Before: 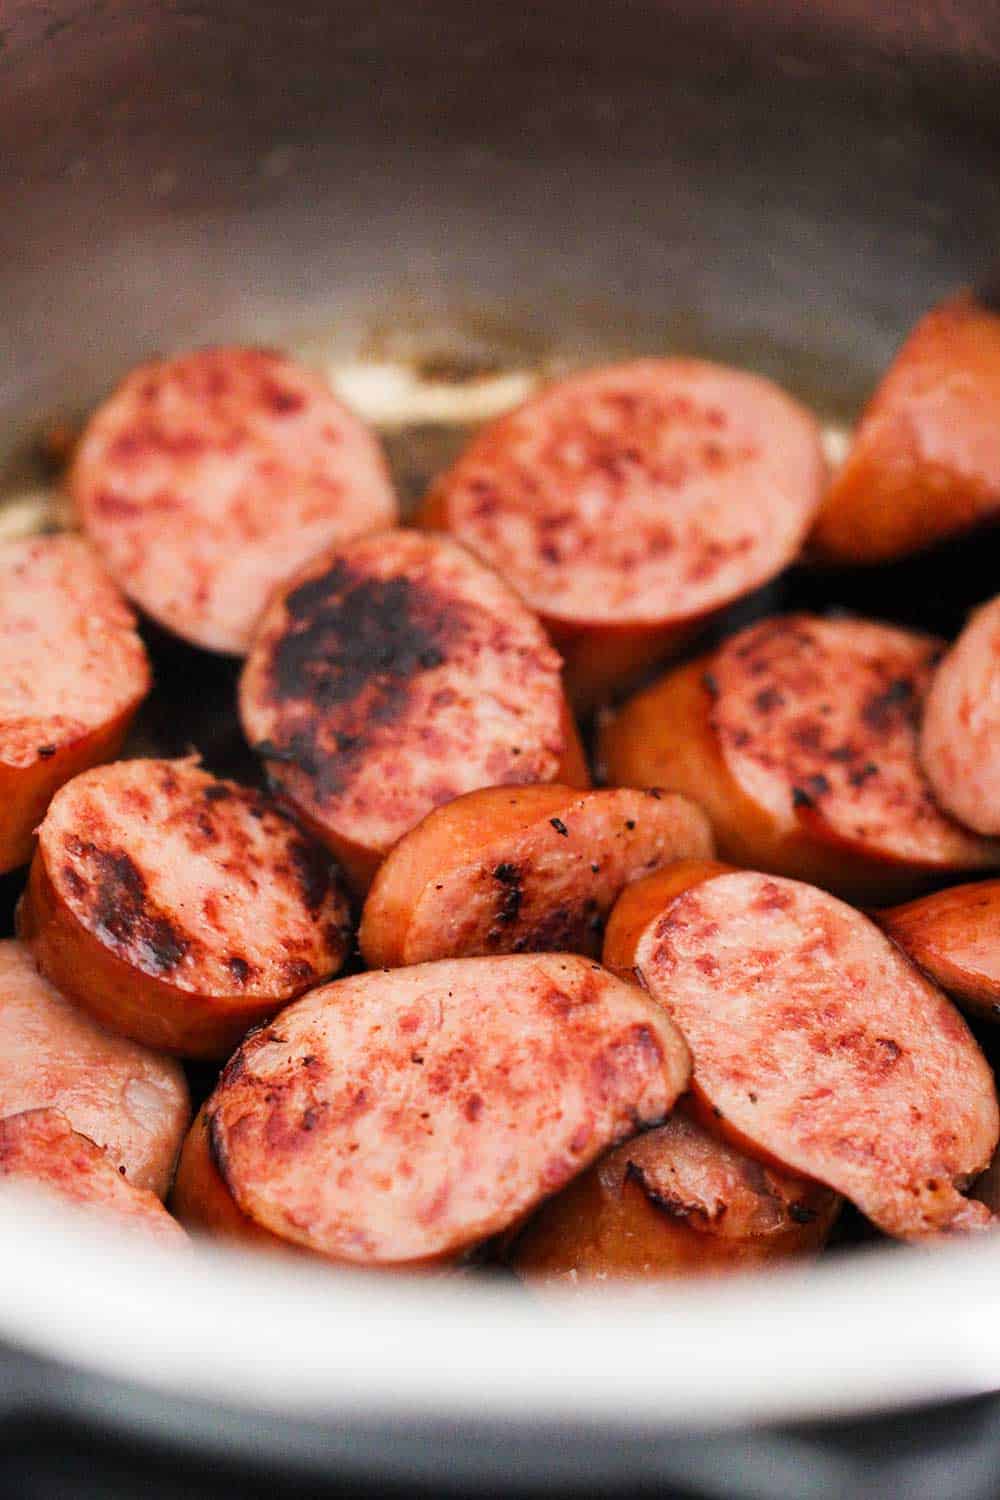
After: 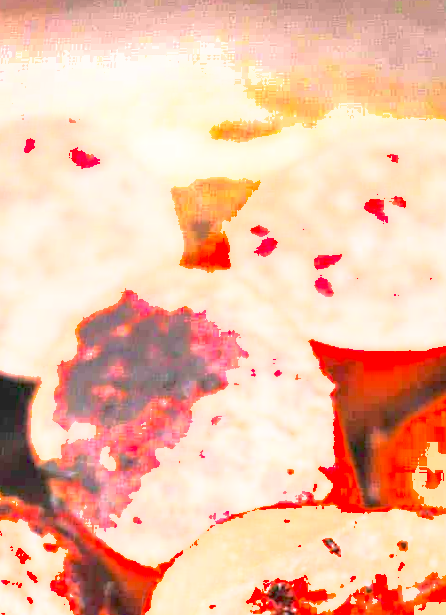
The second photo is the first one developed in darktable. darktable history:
rotate and perspective: rotation 0.72°, lens shift (vertical) -0.352, lens shift (horizontal) -0.051, crop left 0.152, crop right 0.859, crop top 0.019, crop bottom 0.964
exposure: black level correction 0.001, exposure 2.607 EV, compensate exposure bias true, compensate highlight preservation false
crop: left 15.306%, top 9.065%, right 30.789%, bottom 48.638%
shadows and highlights: on, module defaults
tone curve: curves: ch0 [(0, 0.032) (0.181, 0.156) (0.751, 0.829) (1, 1)], color space Lab, linked channels, preserve colors none
color zones: curves: ch0 [(0, 0.5) (0.143, 0.5) (0.286, 0.5) (0.429, 0.495) (0.571, 0.437) (0.714, 0.44) (0.857, 0.496) (1, 0.5)]
